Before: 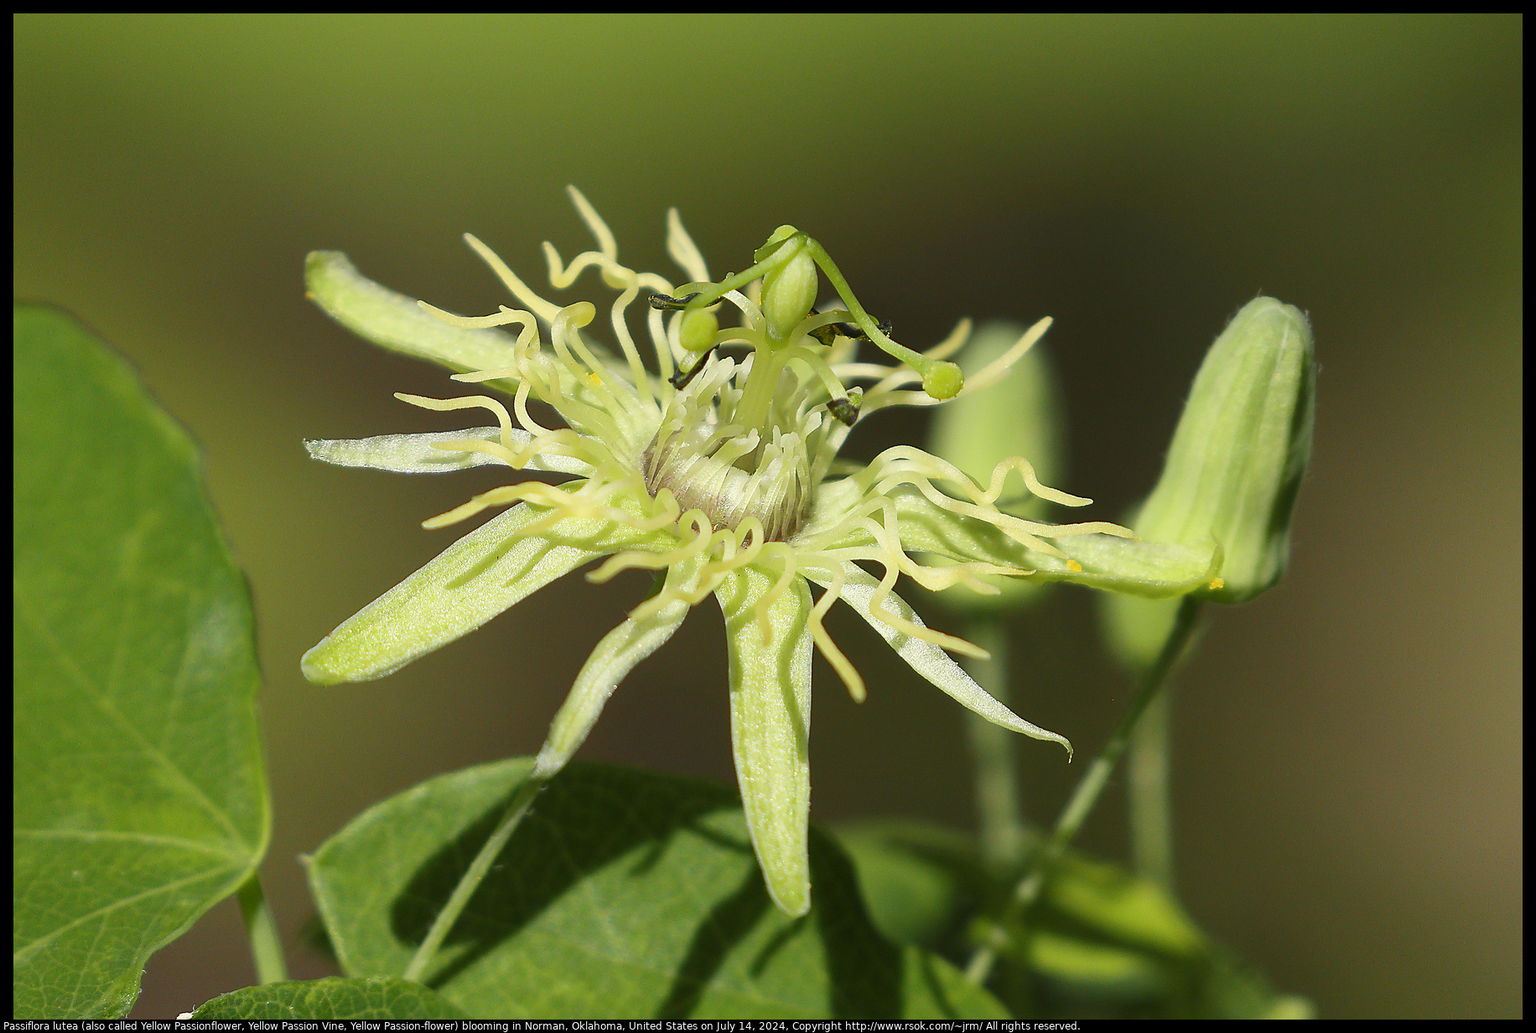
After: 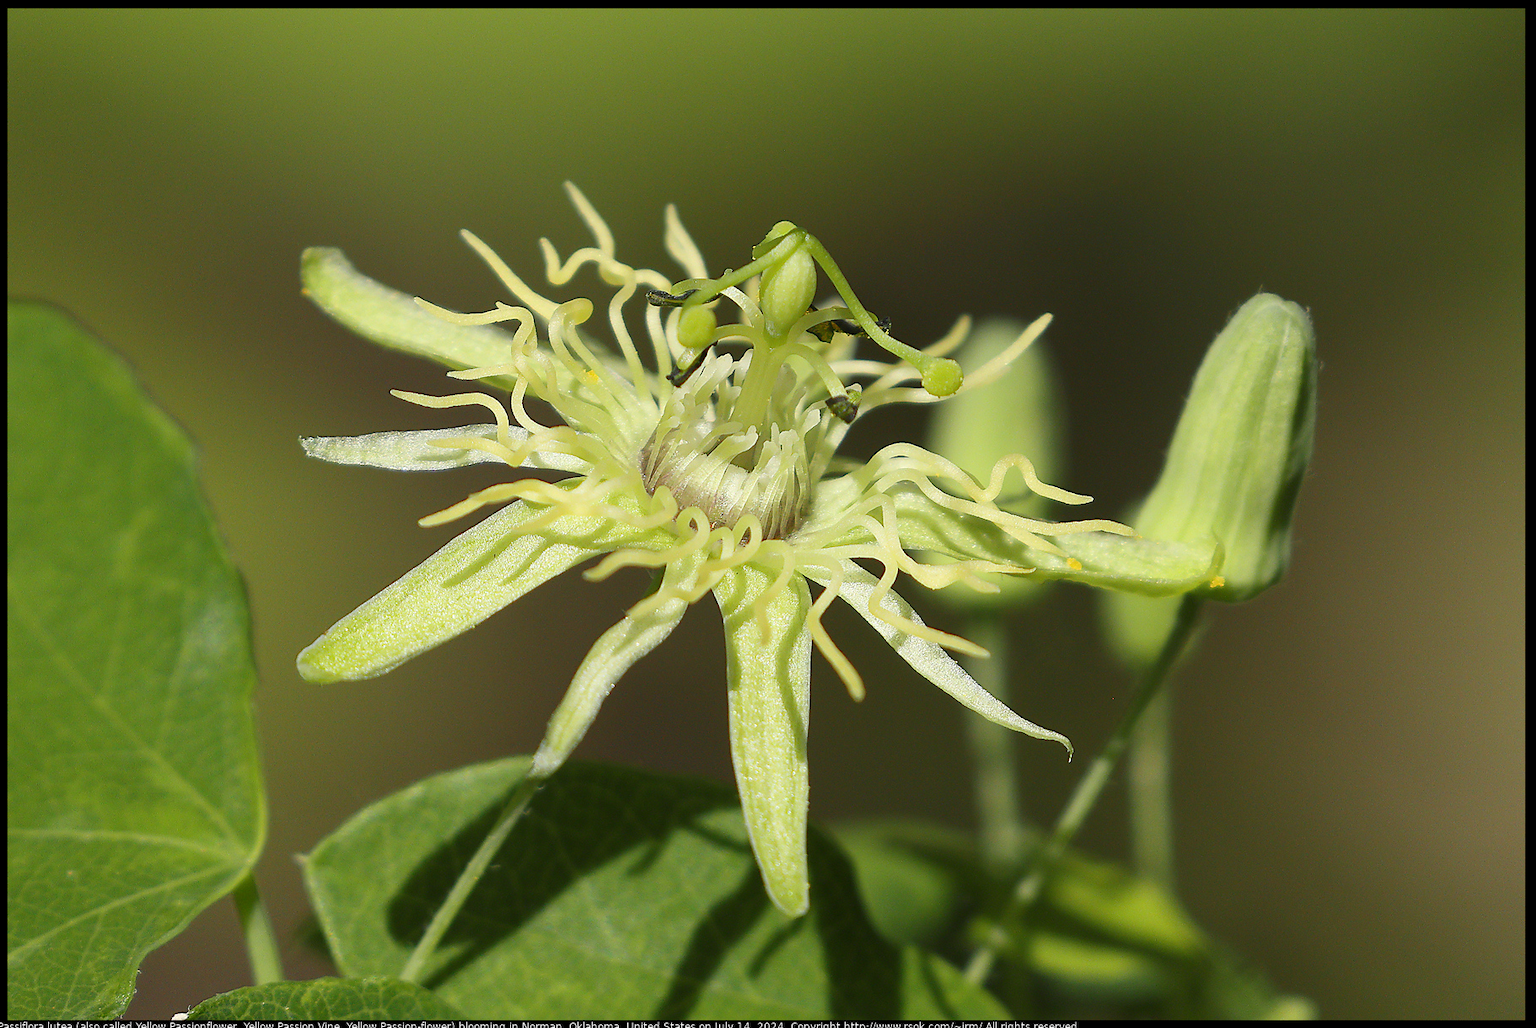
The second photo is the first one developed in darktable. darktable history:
crop: left 0.42%, top 0.523%, right 0.125%, bottom 0.438%
